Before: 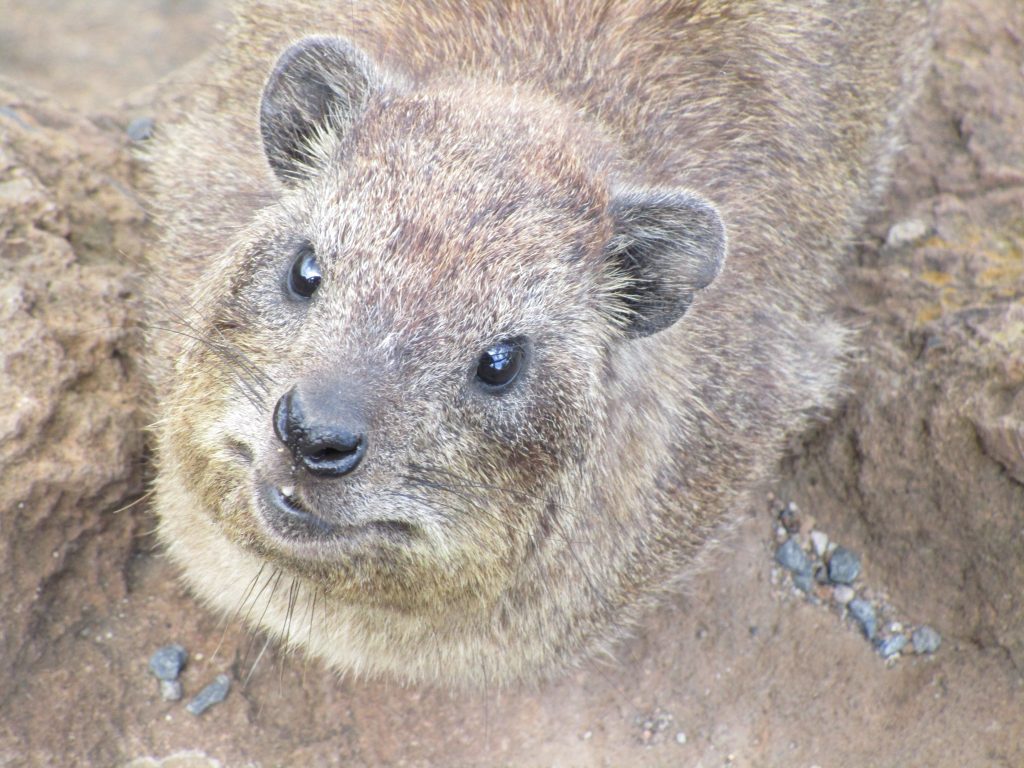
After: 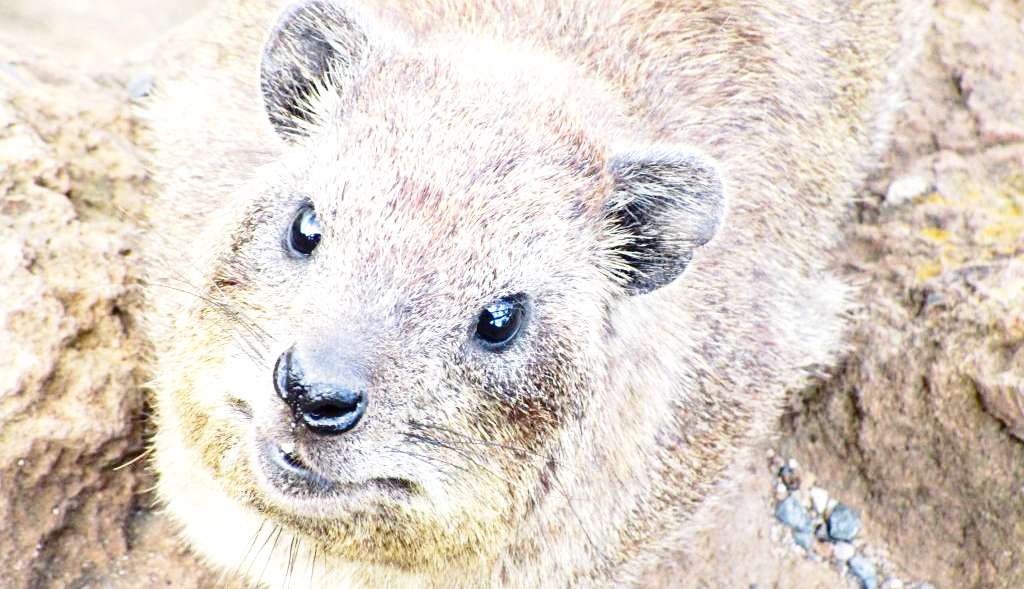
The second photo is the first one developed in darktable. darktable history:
sharpen: amount 0.2
crop: top 5.667%, bottom 17.637%
tone equalizer: -8 EV -0.417 EV, -7 EV -0.389 EV, -6 EV -0.333 EV, -5 EV -0.222 EV, -3 EV 0.222 EV, -2 EV 0.333 EV, -1 EV 0.389 EV, +0 EV 0.417 EV, edges refinement/feathering 500, mask exposure compensation -1.57 EV, preserve details no
color balance rgb: perceptual saturation grading › global saturation 20%, global vibrance 20%
contrast brightness saturation: contrast 0.1, brightness -0.26, saturation 0.14
base curve: curves: ch0 [(0, 0) (0.028, 0.03) (0.121, 0.232) (0.46, 0.748) (0.859, 0.968) (1, 1)], preserve colors none
exposure: exposure 0.197 EV, compensate highlight preservation false
